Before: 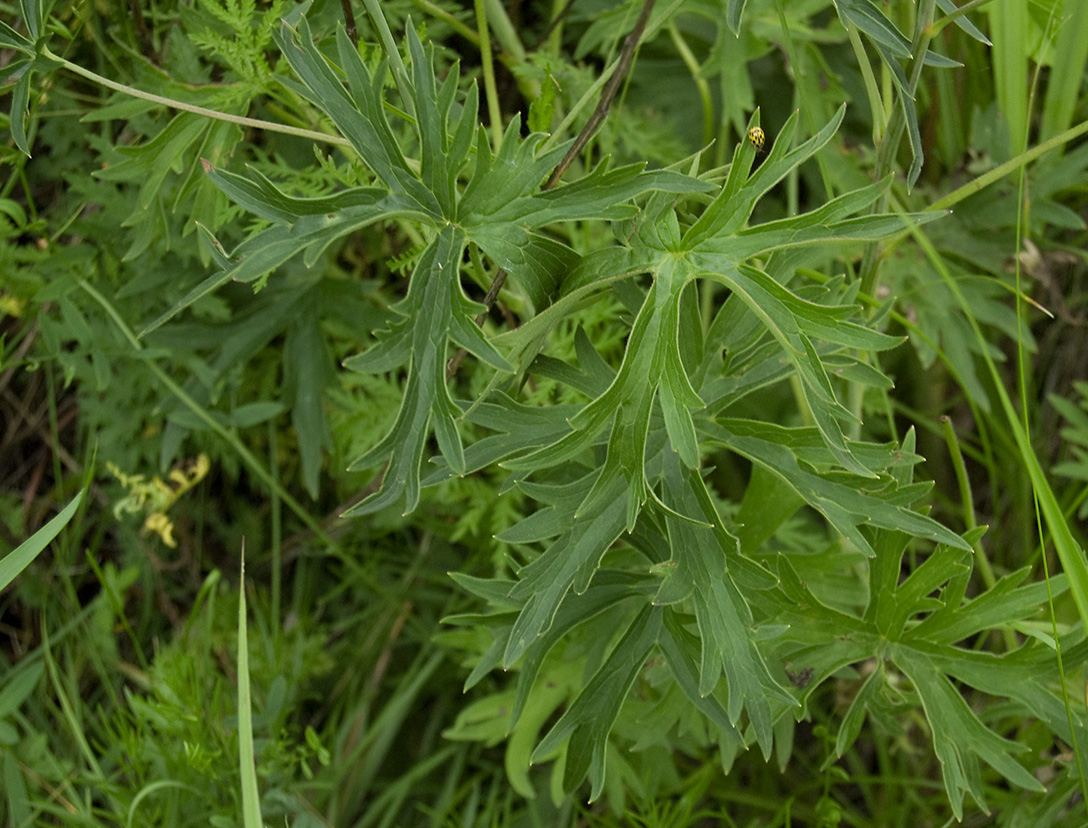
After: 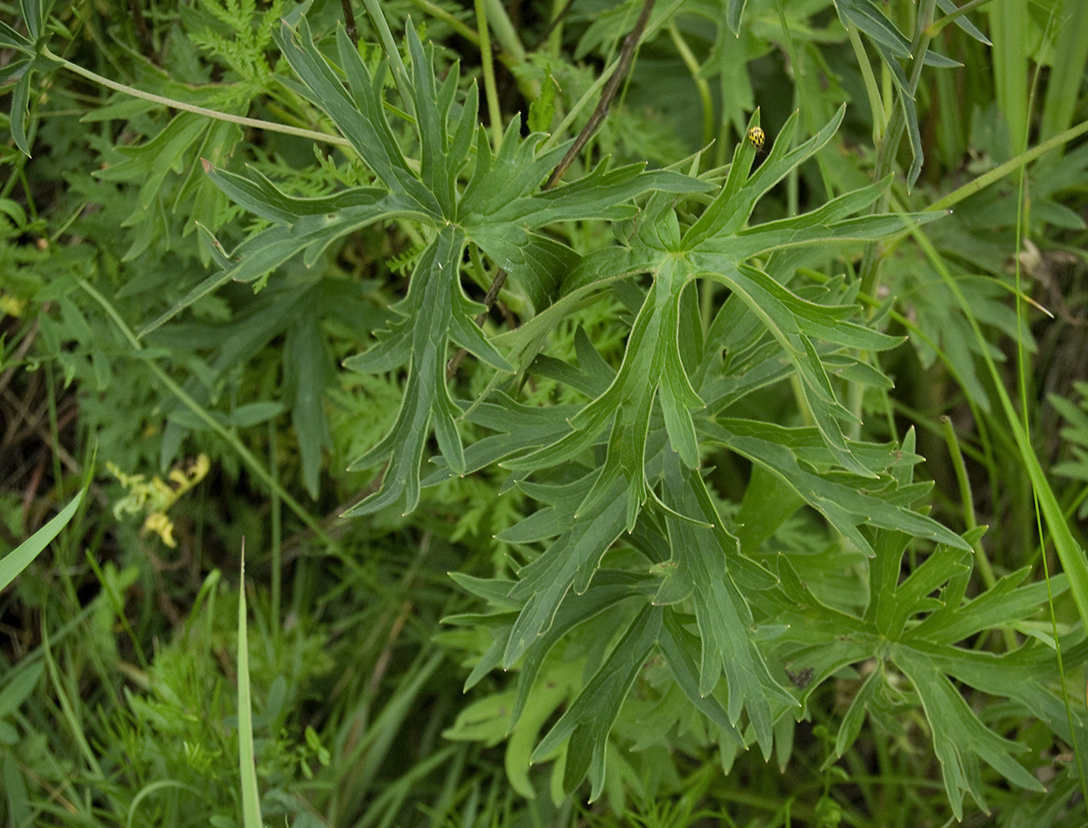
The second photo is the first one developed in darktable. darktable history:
shadows and highlights: low approximation 0.01, soften with gaussian
vignetting: fall-off start 97.14%, saturation -0.028, width/height ratio 1.184
